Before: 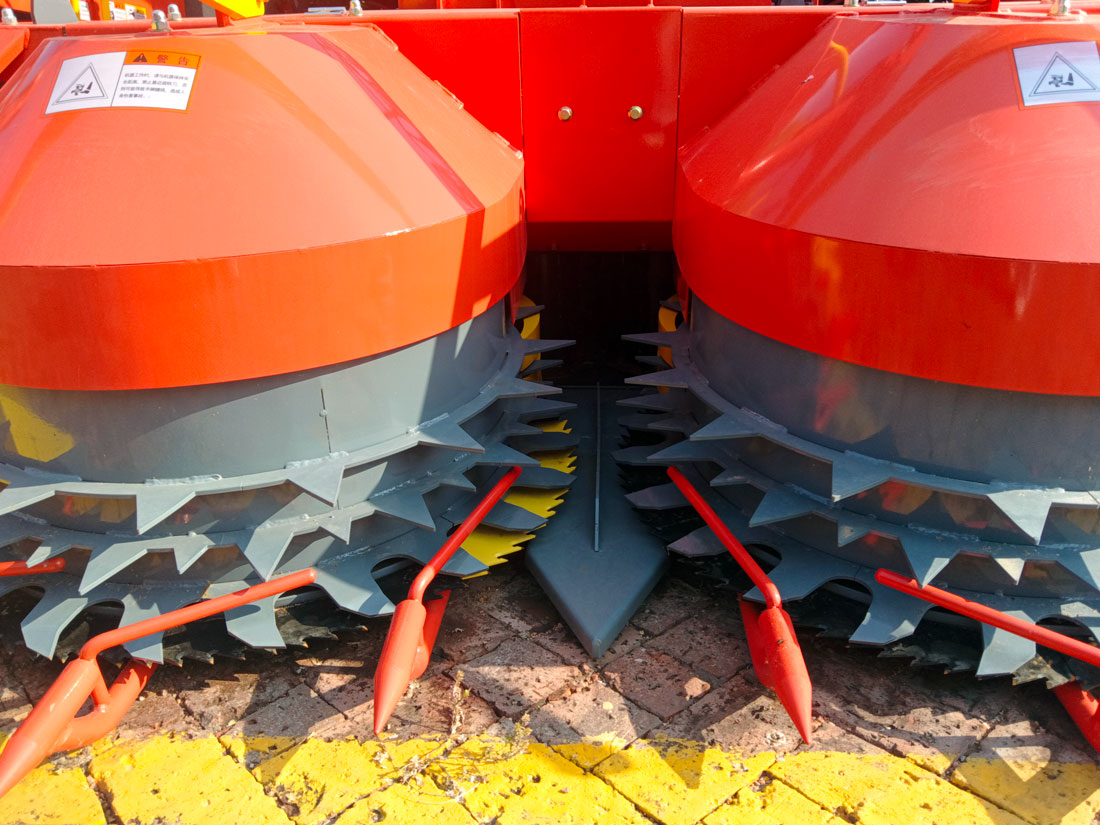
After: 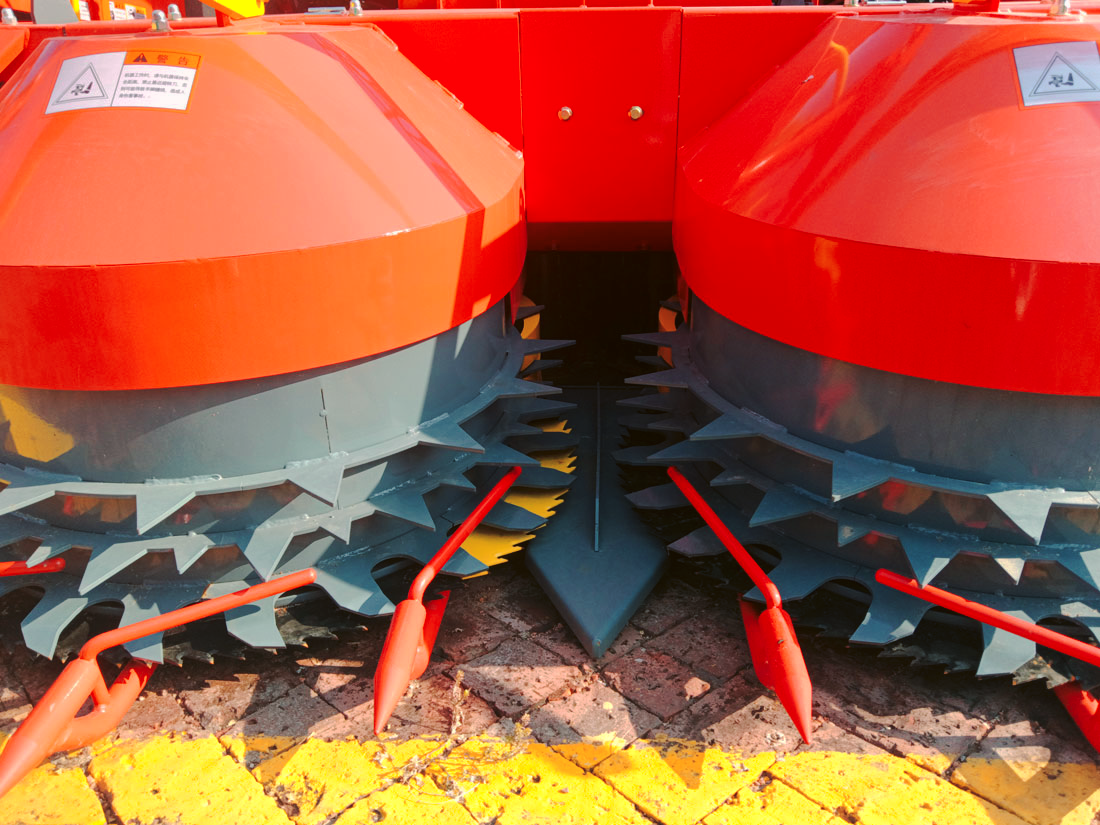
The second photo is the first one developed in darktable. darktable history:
tone curve: curves: ch0 [(0, 0) (0.003, 0.01) (0.011, 0.014) (0.025, 0.029) (0.044, 0.051) (0.069, 0.072) (0.1, 0.097) (0.136, 0.123) (0.177, 0.16) (0.224, 0.2) (0.277, 0.248) (0.335, 0.305) (0.399, 0.37) (0.468, 0.454) (0.543, 0.534) (0.623, 0.609) (0.709, 0.681) (0.801, 0.752) (0.898, 0.841) (1, 1)], preserve colors none
color look up table: target L [96.74, 96.48, 94.47, 90.79, 84.47, 89.69, 81.77, 73.27, 64.61, 63.35, 60.57, 52.24, 48.41, 32.47, 13.93, 200.8, 89.52, 89.36, 77.46, 68.51, 77.12, 68.89, 56.98, 60.16, 57.87, 55.09, 37.83, 31.79, 33.18, 69.4, 53.11, 49.4, 42.91, 46.04, 44.5, 25.13, 24.26, 28.94, 24.82, 12.48, 1.802, 94.98, 86.8, 75.81, 65.88, 65.59, 48.19, 39.65, 34.58], target a [-6.486, -11.42, -10.4, -63.78, -50.15, 7.096, -83.1, -2.393, -53.86, -11.73, -56.01, -12.97, -37.46, -5.371, -12.96, 0, 8.325, 11.18, 34.07, 62.15, 36.43, 61.26, 84.56, 32.78, 85.35, 80.4, 54.12, 8.868, 43.28, 49.96, 78.79, 75.46, 18.28, 68.46, 21.64, 54.44, 33.48, 53.03, 42.21, 35.63, 5.982, -19.78, -51.87, -52.32, -14.59, -19.24, -11.29, -22.92, -9.379], target b [92.64, 91.65, 29.59, 13.71, 42.18, 83.99, 74.73, 37.78, 23.76, 14.66, 49.67, 43.53, 30.16, 30.82, 16.32, -0.001, 2.519, 64.1, 22.57, 16.24, 75.18, 70.64, 42.06, 46.46, 73.01, 61.58, 23.02, 13.61, 43, -29.98, -36.37, -29.63, -41.24, 3.485, -11.99, -74.58, -62.47, -33.92, -33.81, 8.406, -21.24, -2.083, -14.33, -2.195, -38.01, -11.94, -37.85, -6.323, -3.133], num patches 49
